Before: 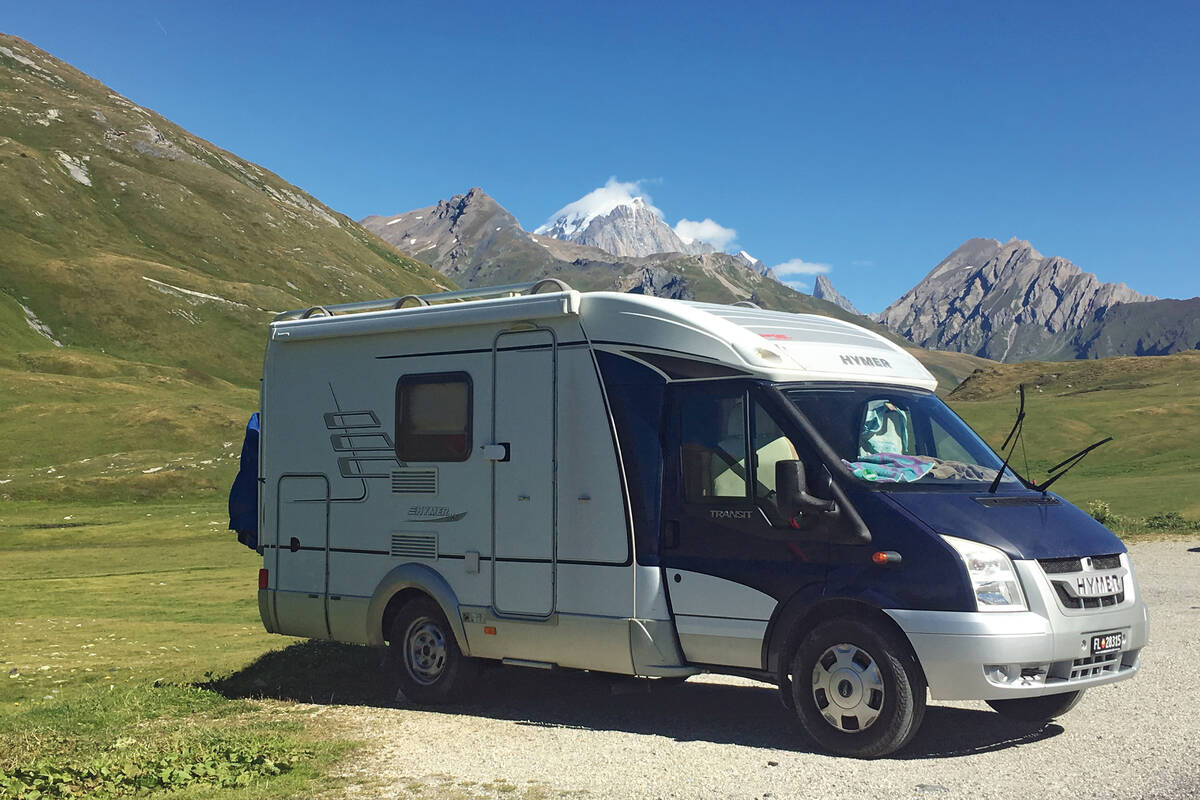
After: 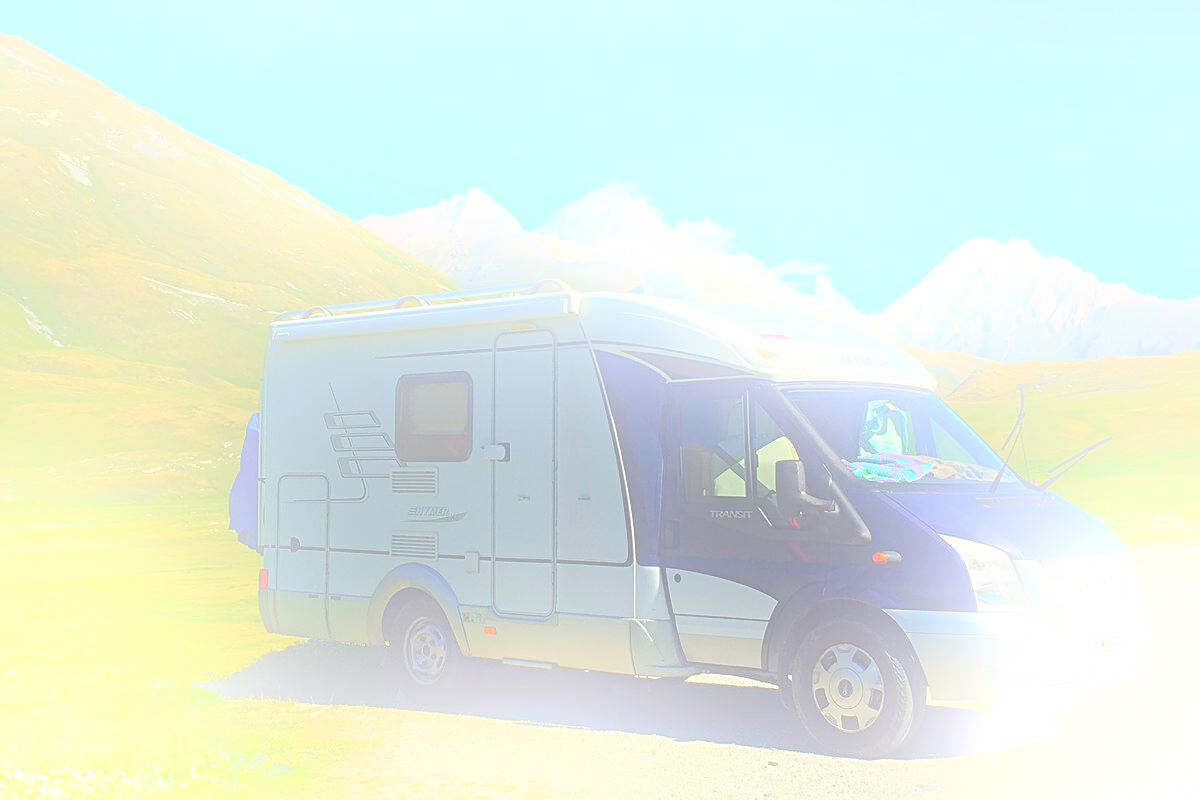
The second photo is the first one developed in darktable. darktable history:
sharpen: on, module defaults
bloom: size 25%, threshold 5%, strength 90%
contrast brightness saturation: saturation -0.05
